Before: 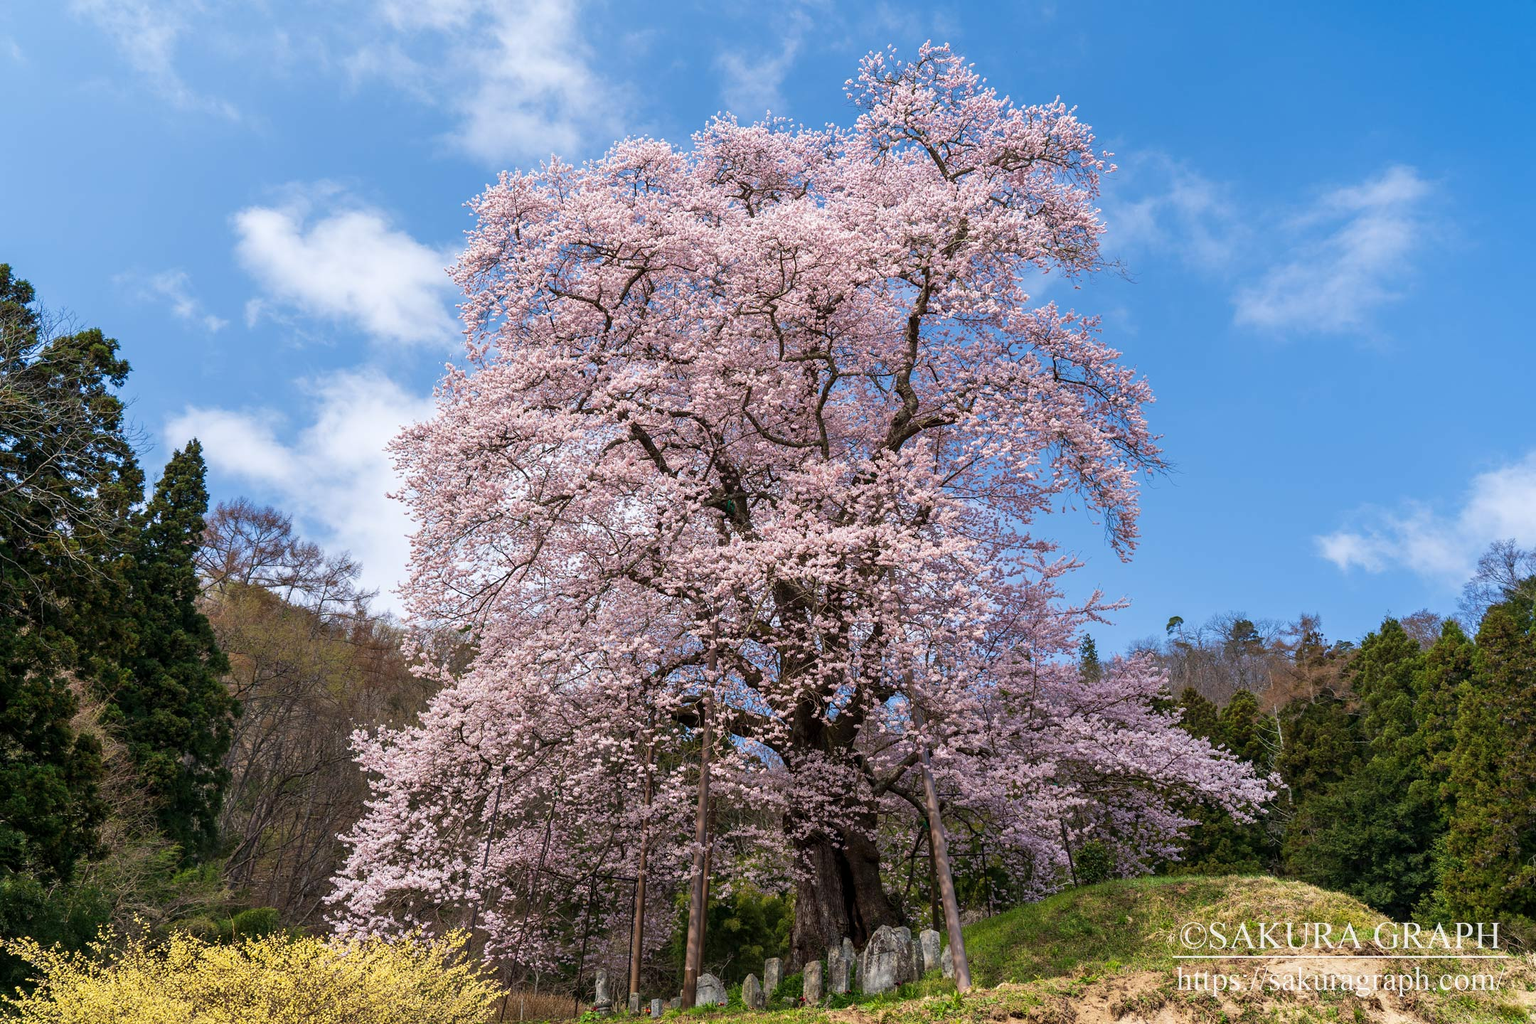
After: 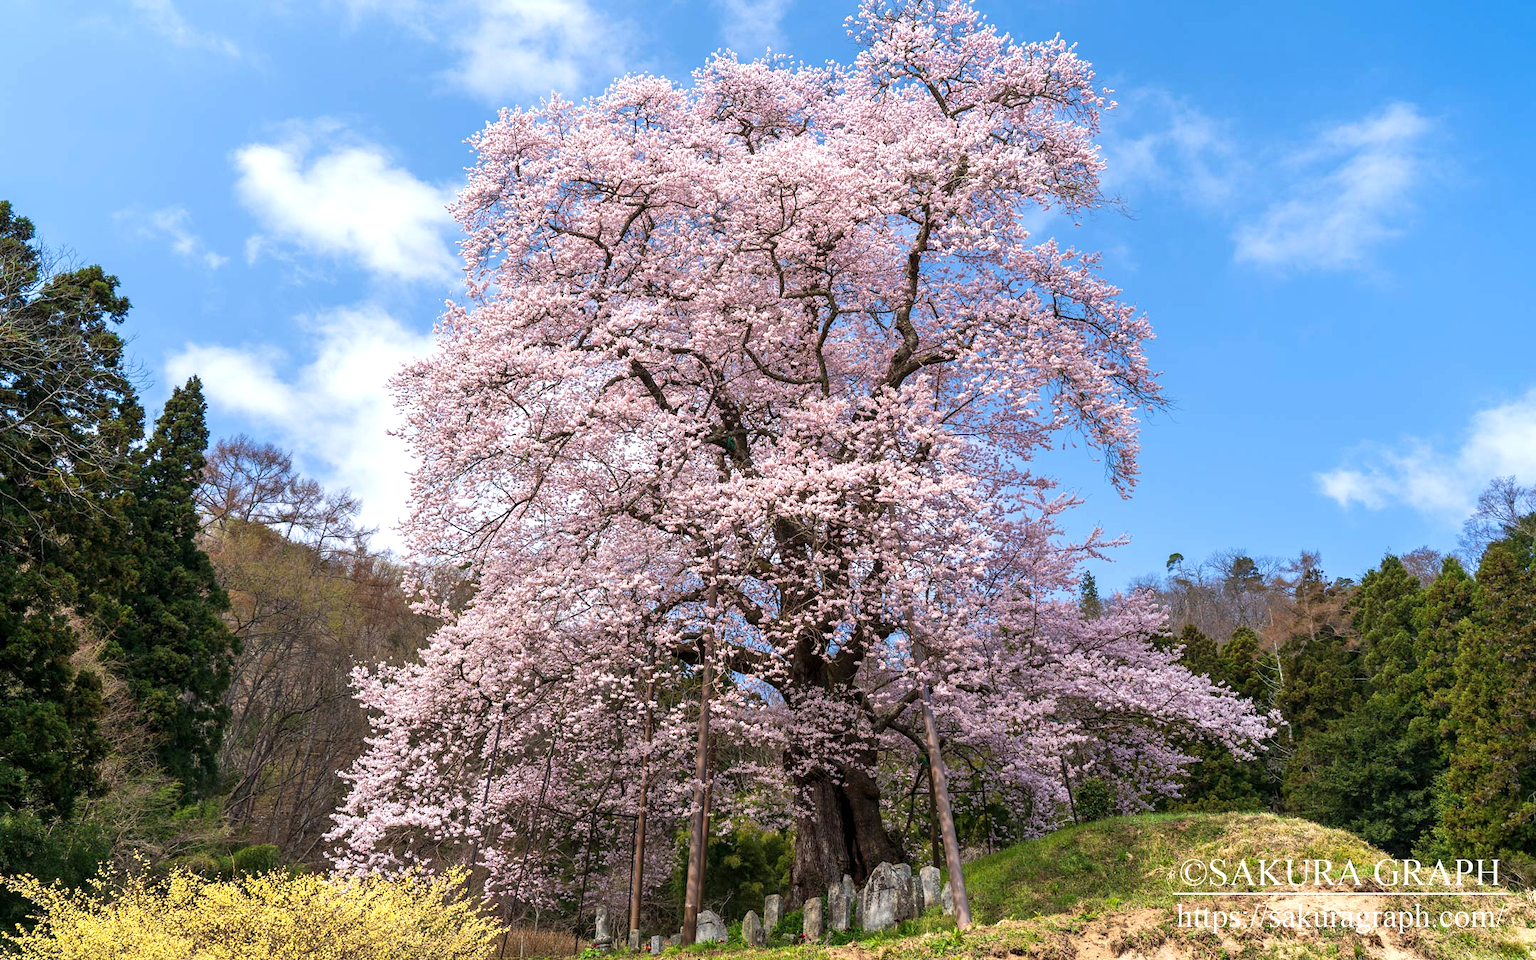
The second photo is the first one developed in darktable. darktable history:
exposure: exposure 0.376 EV, compensate highlight preservation false
crop and rotate: top 6.25%
